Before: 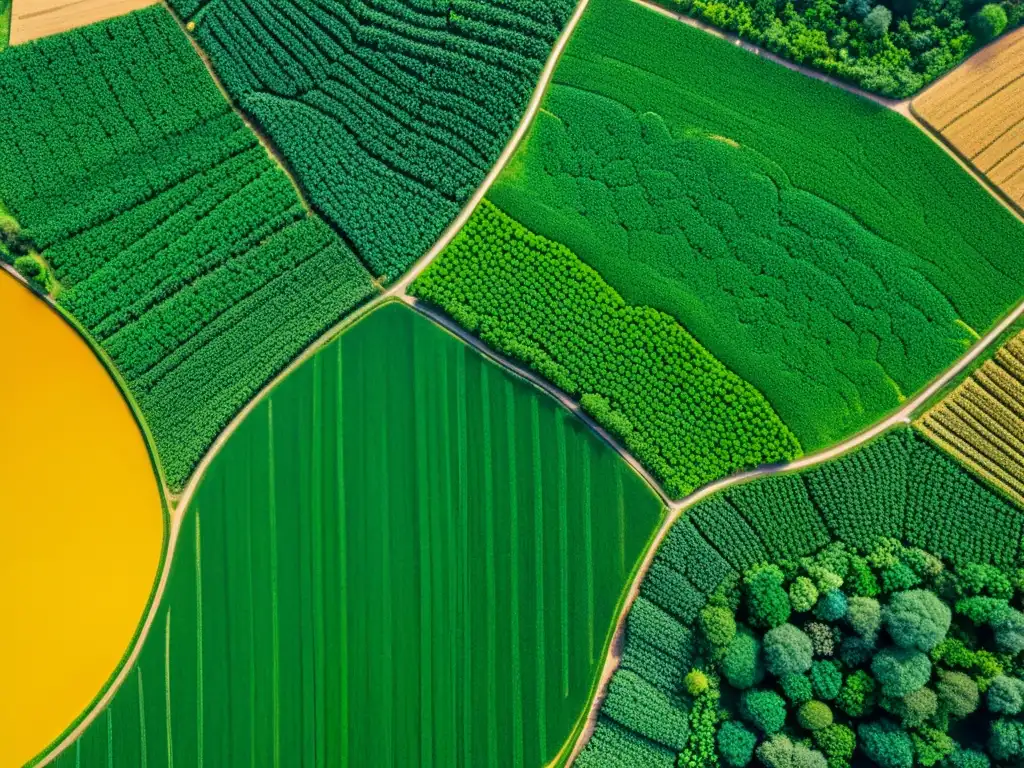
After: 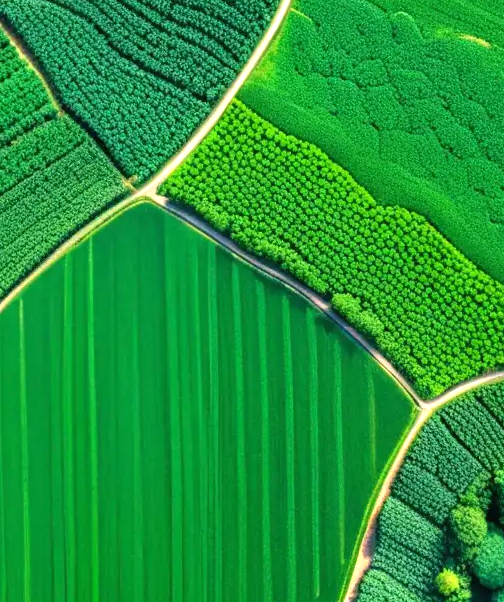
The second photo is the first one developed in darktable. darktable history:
exposure: black level correction 0, exposure 0.697 EV, compensate exposure bias true, compensate highlight preservation false
crop and rotate: angle 0.024°, left 24.338%, top 13.101%, right 26.356%, bottom 8.446%
